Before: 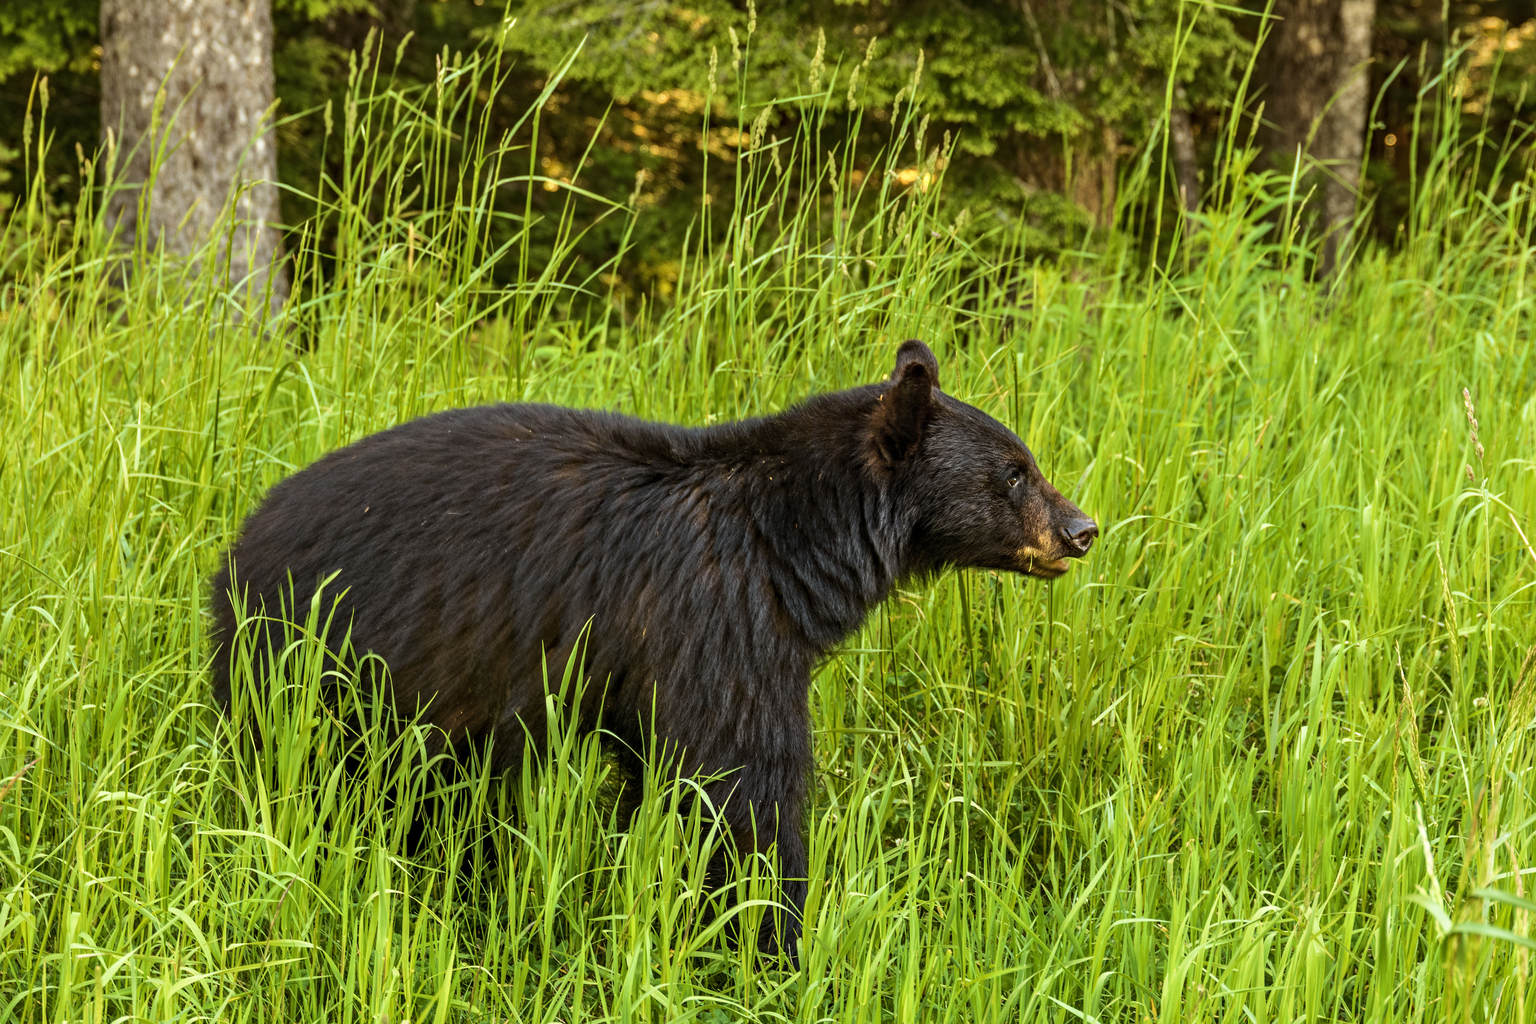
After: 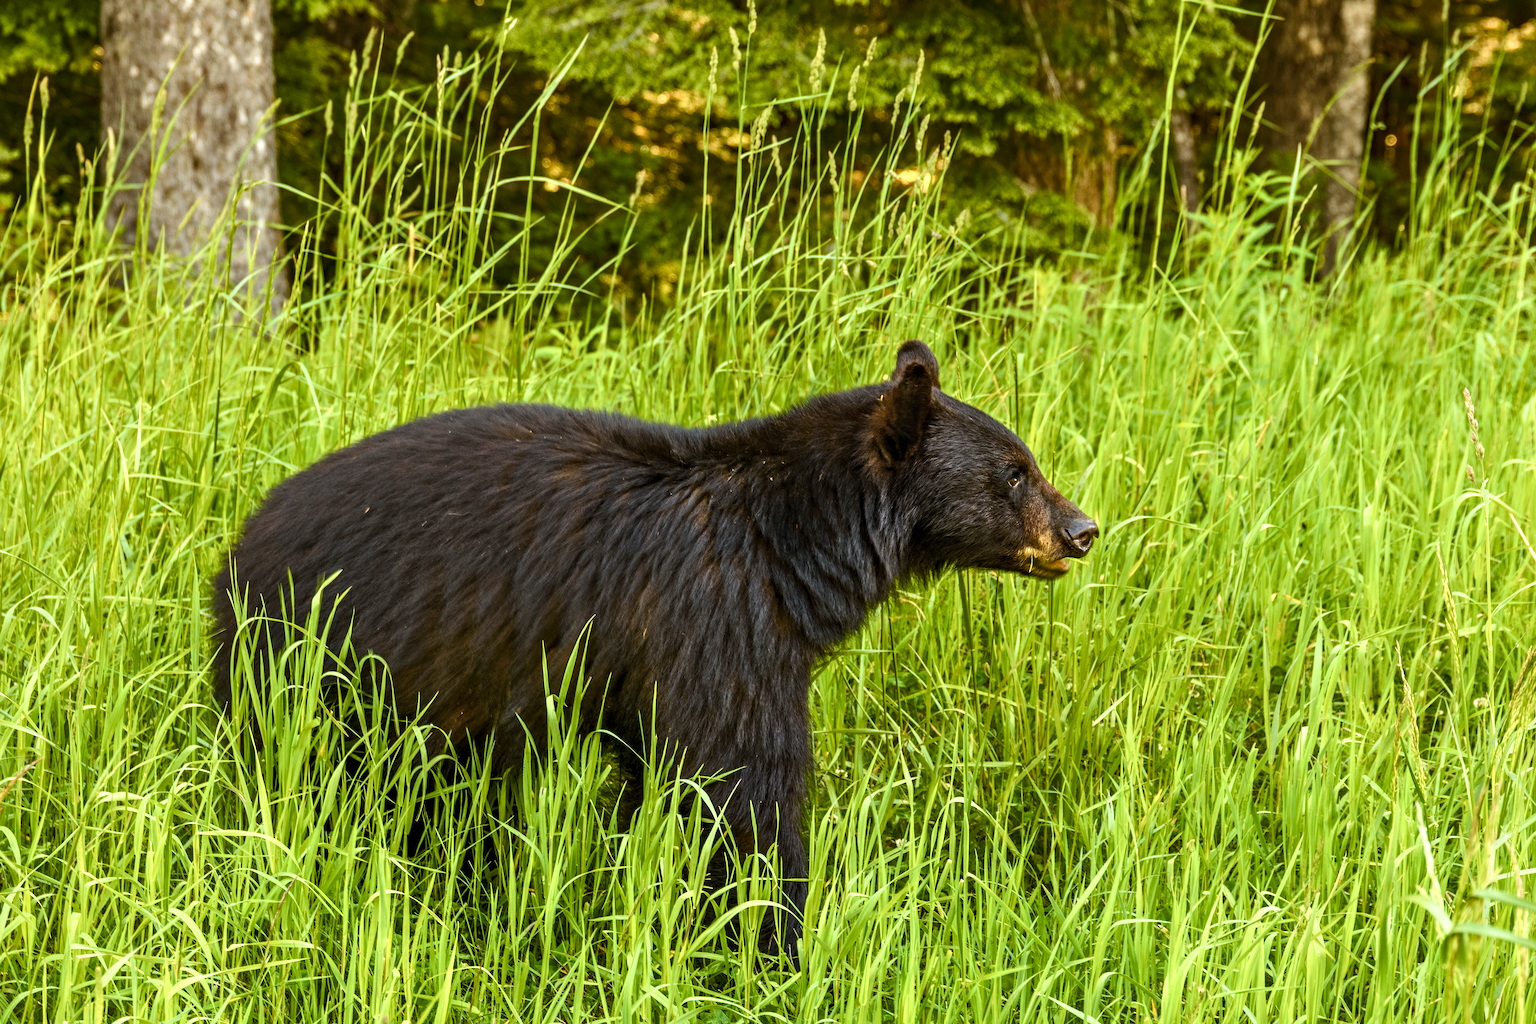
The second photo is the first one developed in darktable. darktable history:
color balance rgb "[modern colors]": linear chroma grading › shadows 32%, linear chroma grading › global chroma -2%, linear chroma grading › mid-tones 4%, perceptual saturation grading › global saturation -2%, perceptual saturation grading › highlights -8%, perceptual saturation grading › mid-tones 8%, perceptual saturation grading › shadows 4%, perceptual brilliance grading › highlights 8%, perceptual brilliance grading › mid-tones 4%, perceptual brilliance grading › shadows 2%, global vibrance 16%, saturation formula JzAzBz (2021)
